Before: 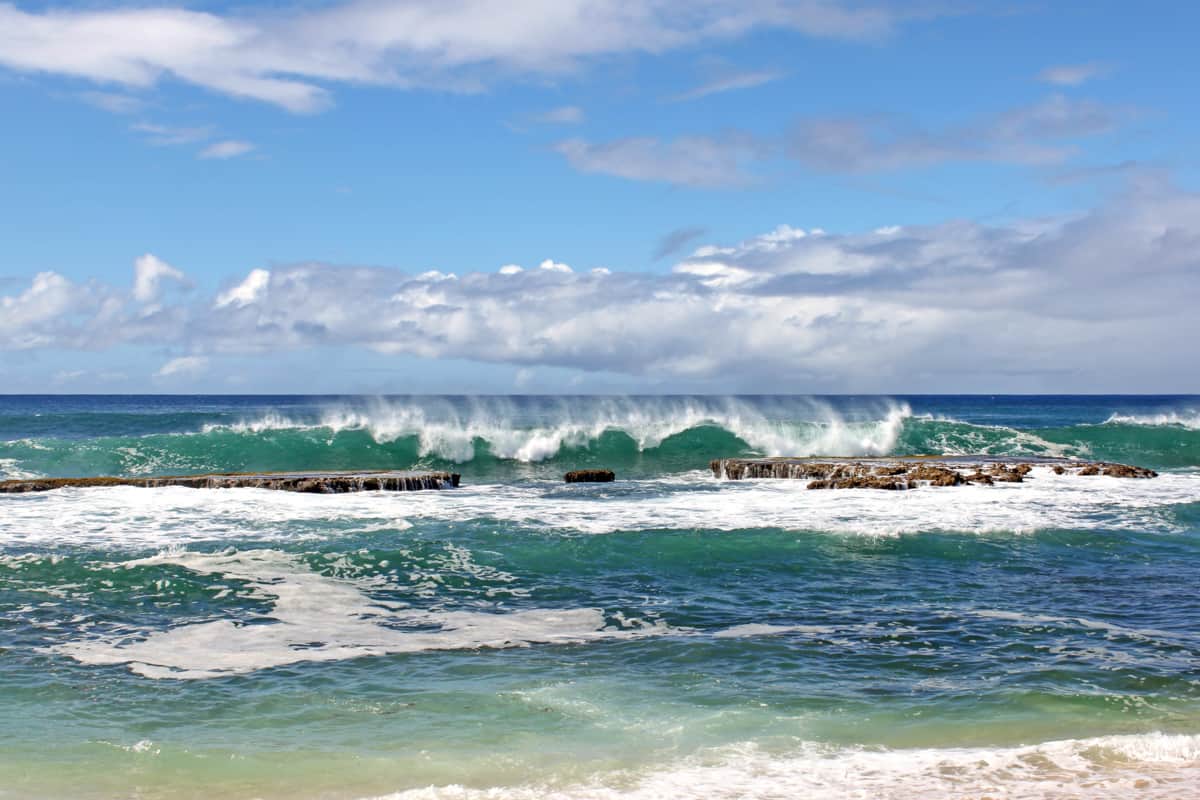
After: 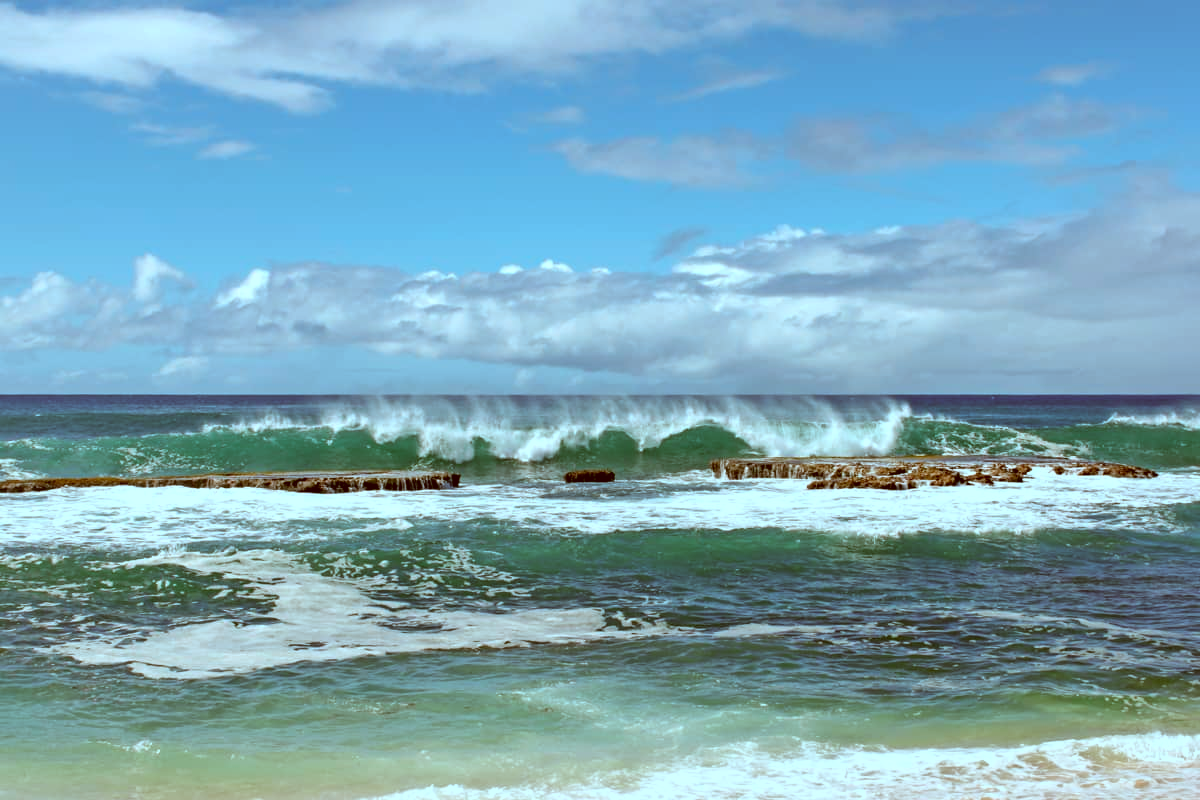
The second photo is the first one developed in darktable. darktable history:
color correction: highlights a* -14.7, highlights b* -16.19, shadows a* 10.54, shadows b* 29.98
